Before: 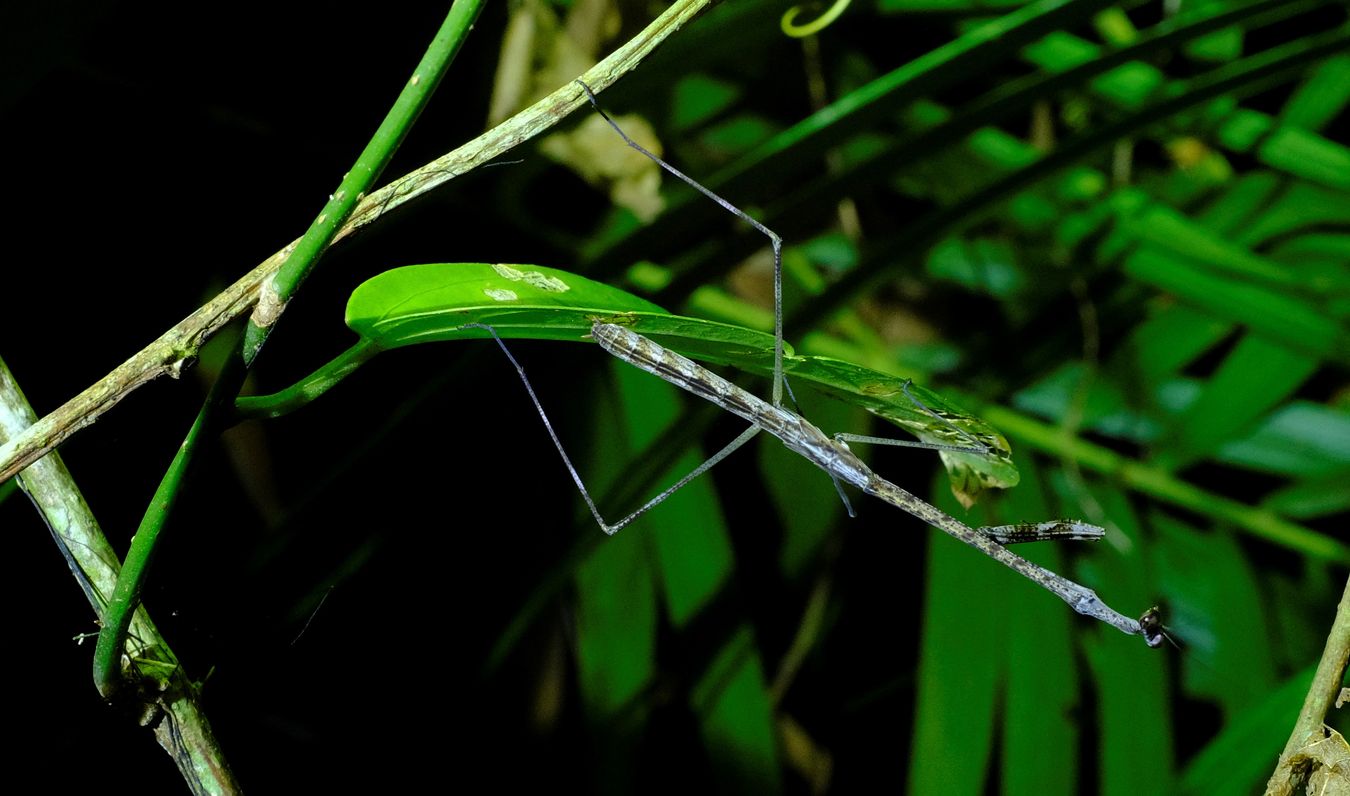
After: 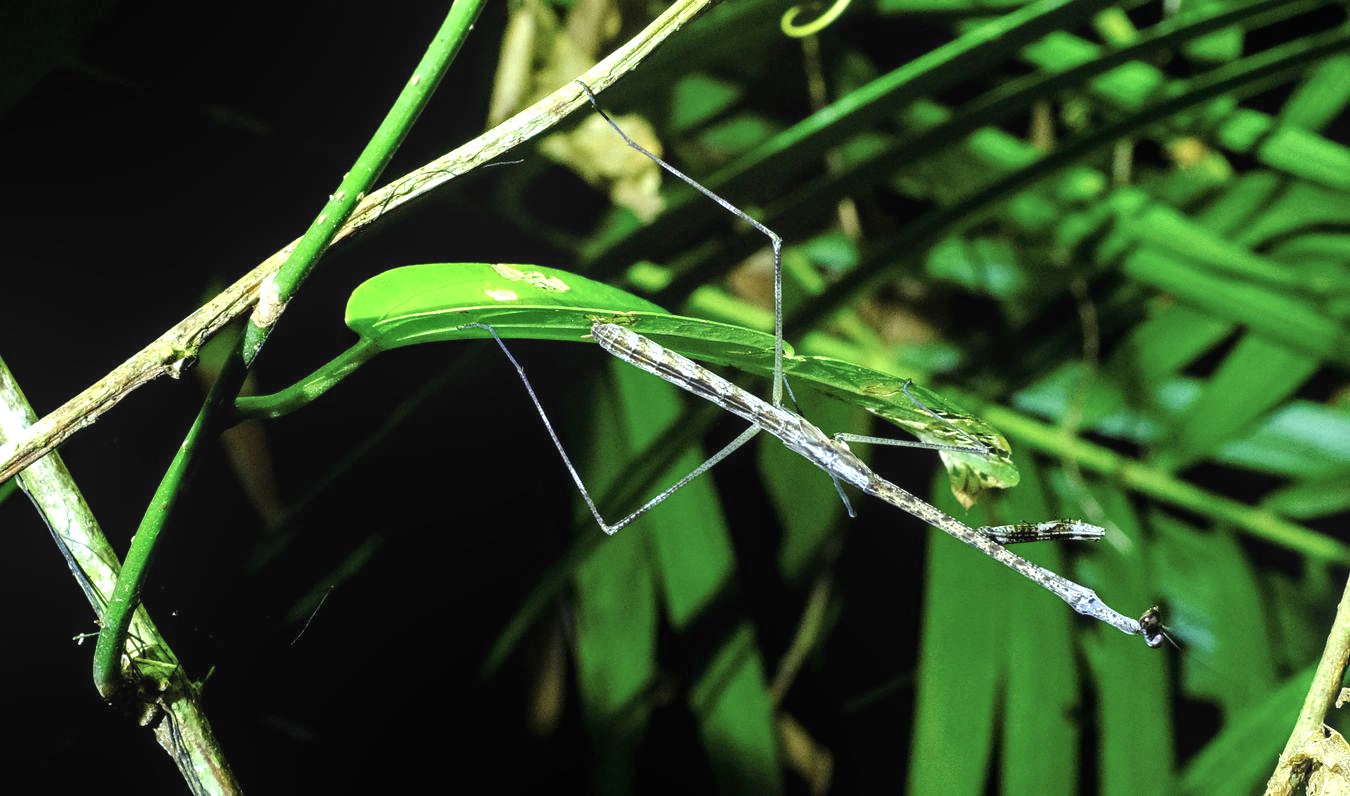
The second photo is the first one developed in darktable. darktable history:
local contrast: detail 110%
exposure: black level correction 0, exposure 1.375 EV, compensate highlight preservation false
tone equalizer: on, module defaults
contrast brightness saturation: contrast 0.057, brightness -0.008, saturation -0.246
